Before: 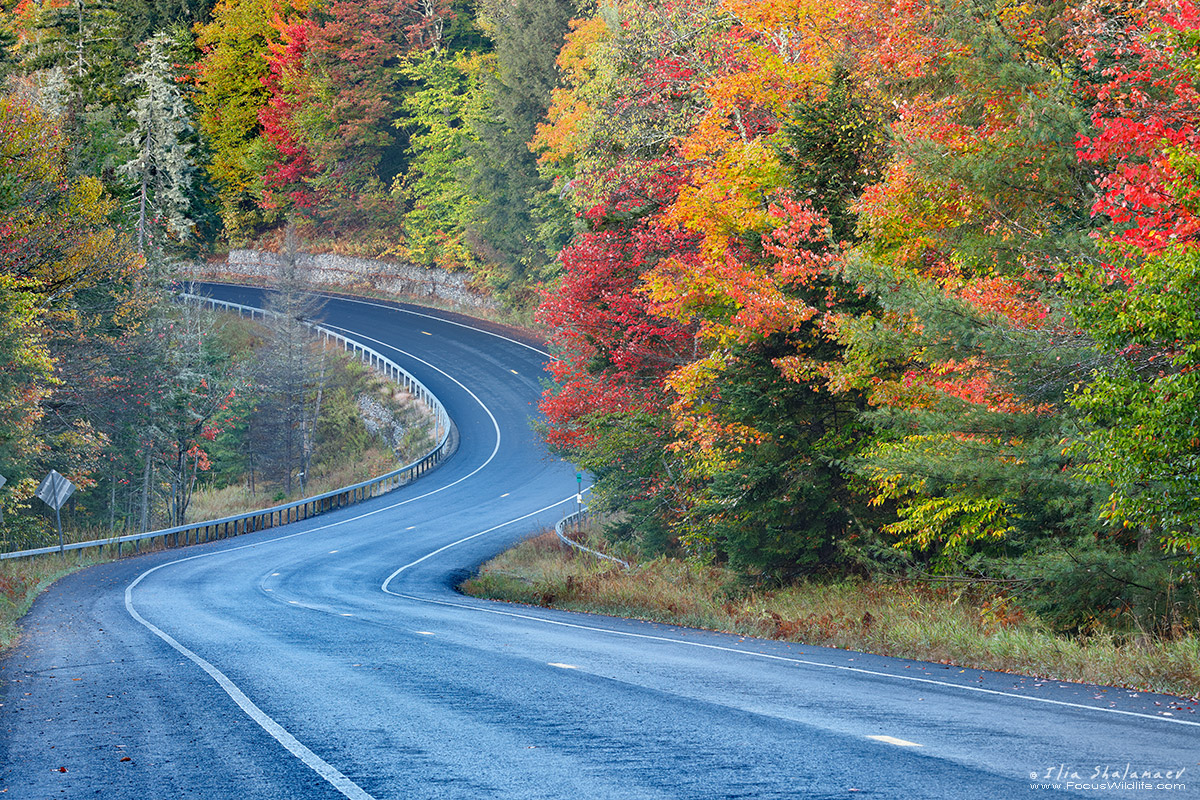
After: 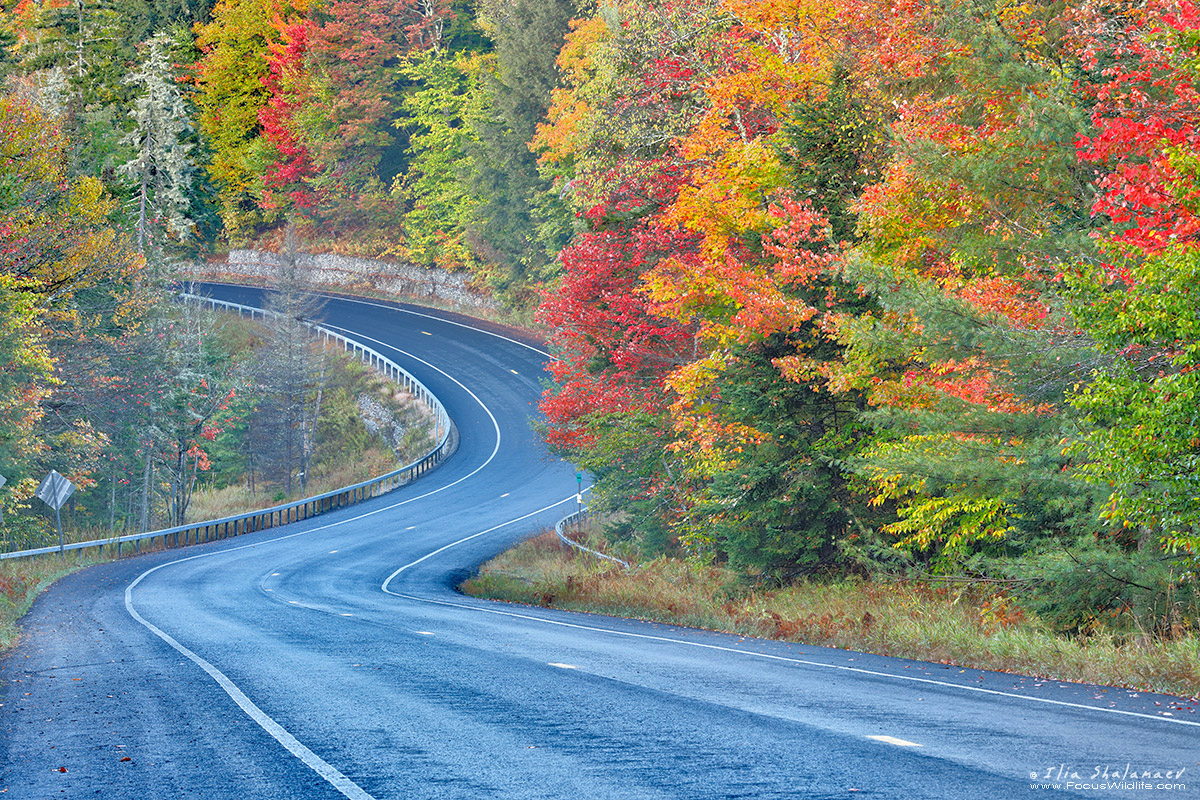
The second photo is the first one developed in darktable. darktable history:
tone equalizer: -7 EV 0.16 EV, -6 EV 0.588 EV, -5 EV 1.12 EV, -4 EV 1.36 EV, -3 EV 1.12 EV, -2 EV 0.6 EV, -1 EV 0.163 EV
shadows and highlights: soften with gaussian
